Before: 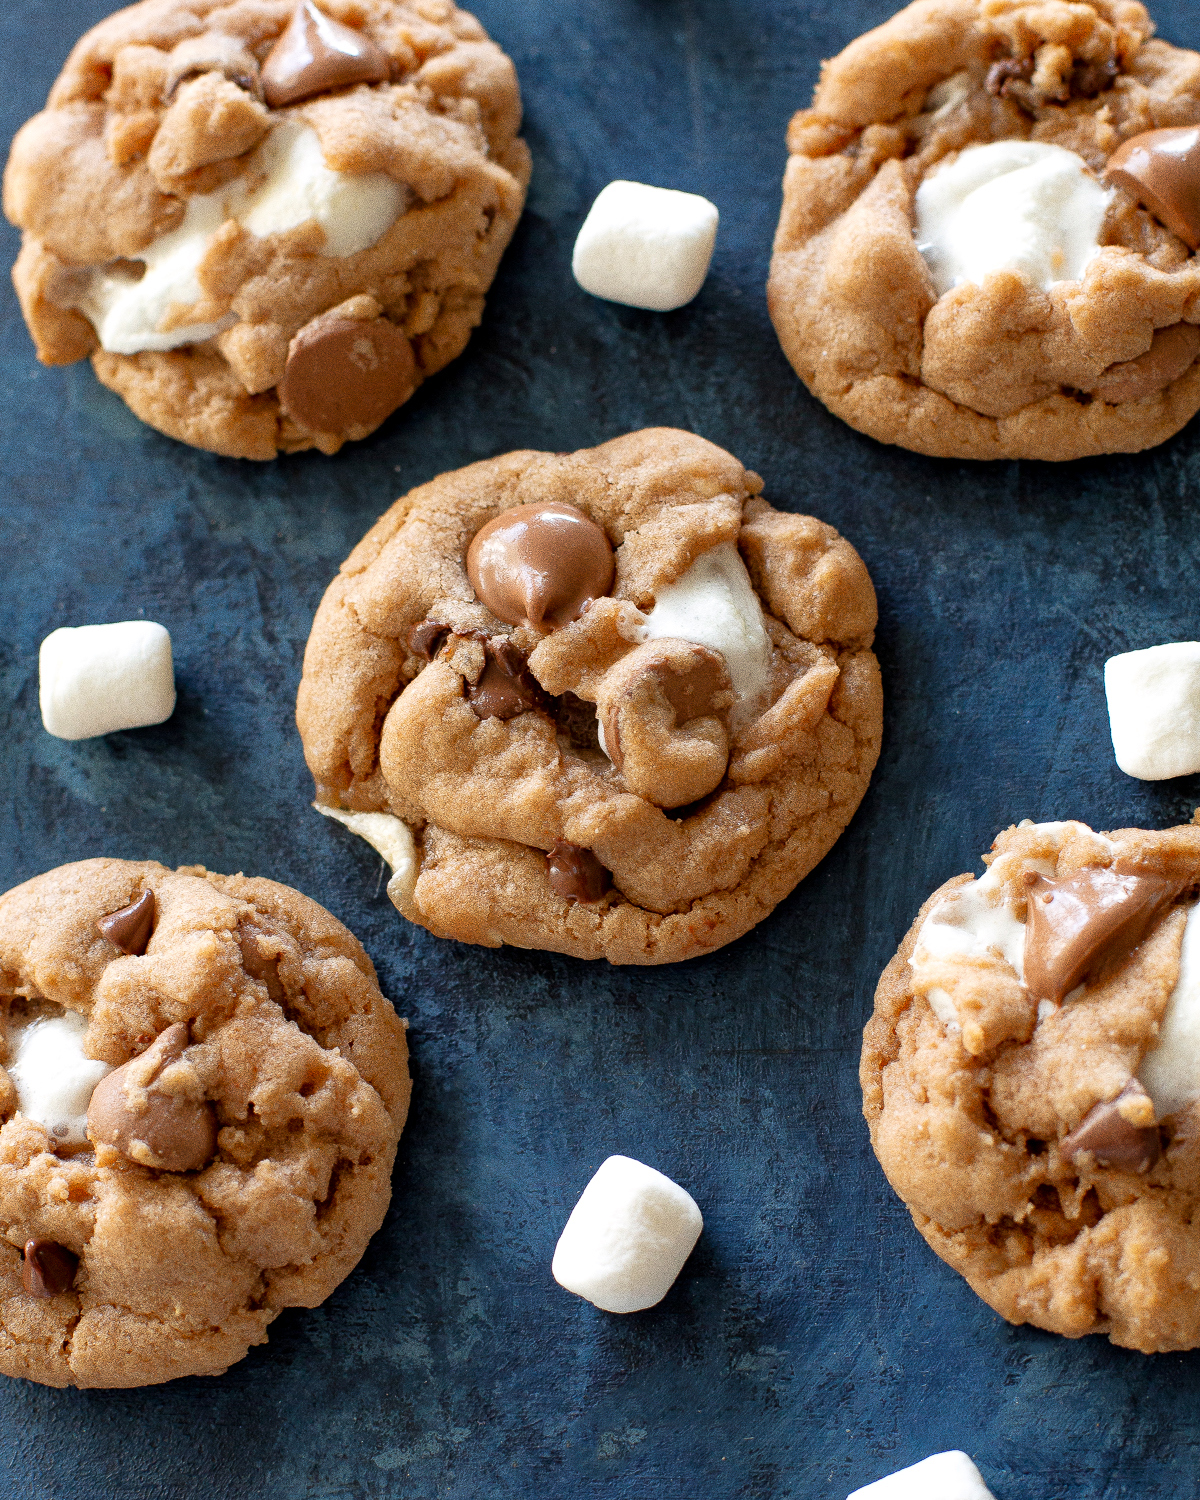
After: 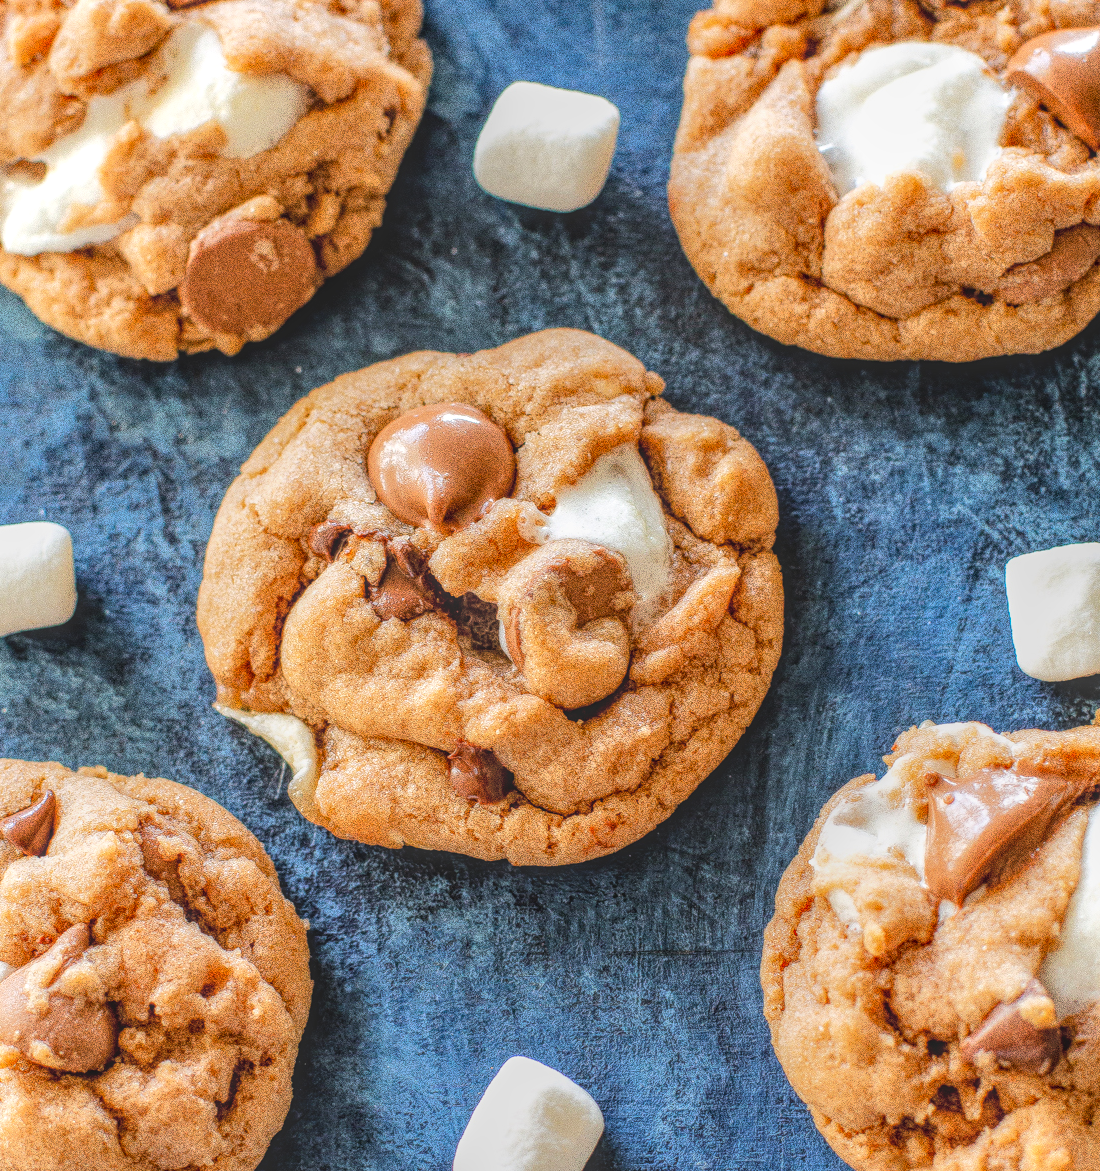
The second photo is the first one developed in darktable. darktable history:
tone equalizer: -7 EV 0.14 EV, -6 EV 0.621 EV, -5 EV 1.16 EV, -4 EV 1.3 EV, -3 EV 1.13 EV, -2 EV 0.6 EV, -1 EV 0.158 EV, edges refinement/feathering 500, mask exposure compensation -1.57 EV, preserve details no
crop: left 8.29%, top 6.608%, bottom 15.265%
local contrast: highlights 20%, shadows 30%, detail 199%, midtone range 0.2
